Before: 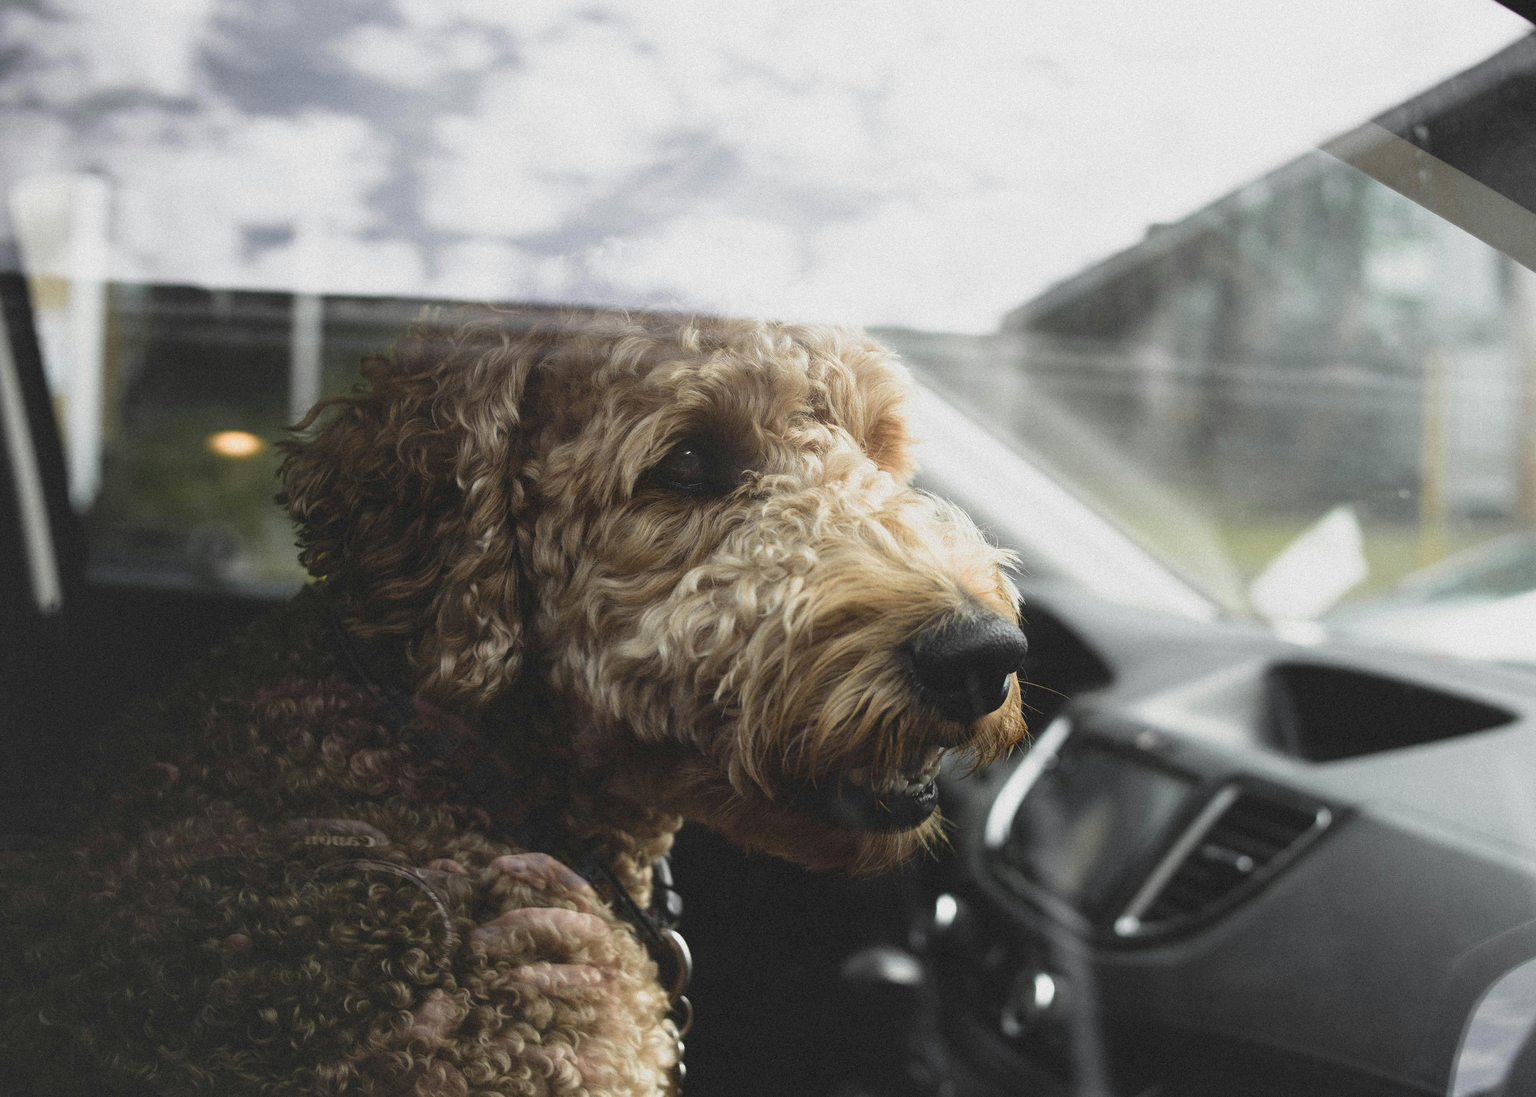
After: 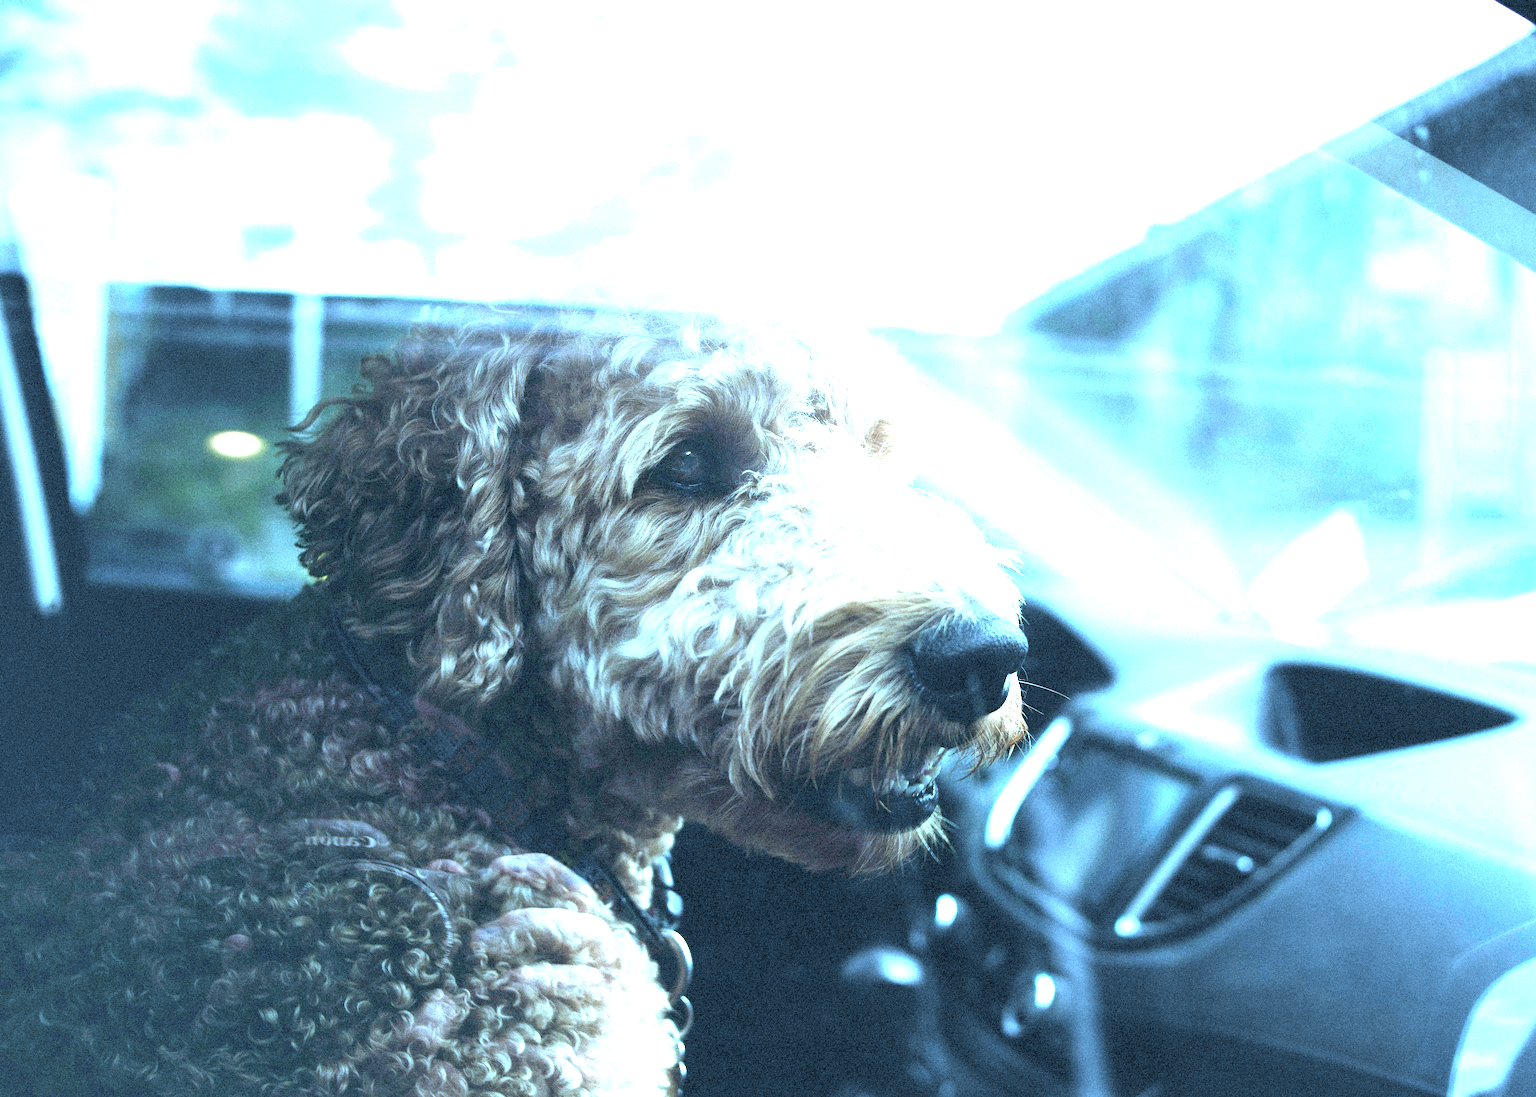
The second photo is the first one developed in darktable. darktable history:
color calibration: illuminant custom, x 0.432, y 0.395, temperature 3098 K
rgb levels: levels [[0.034, 0.472, 0.904], [0, 0.5, 1], [0, 0.5, 1]]
exposure: black level correction 0, exposure 2 EV, compensate highlight preservation false
